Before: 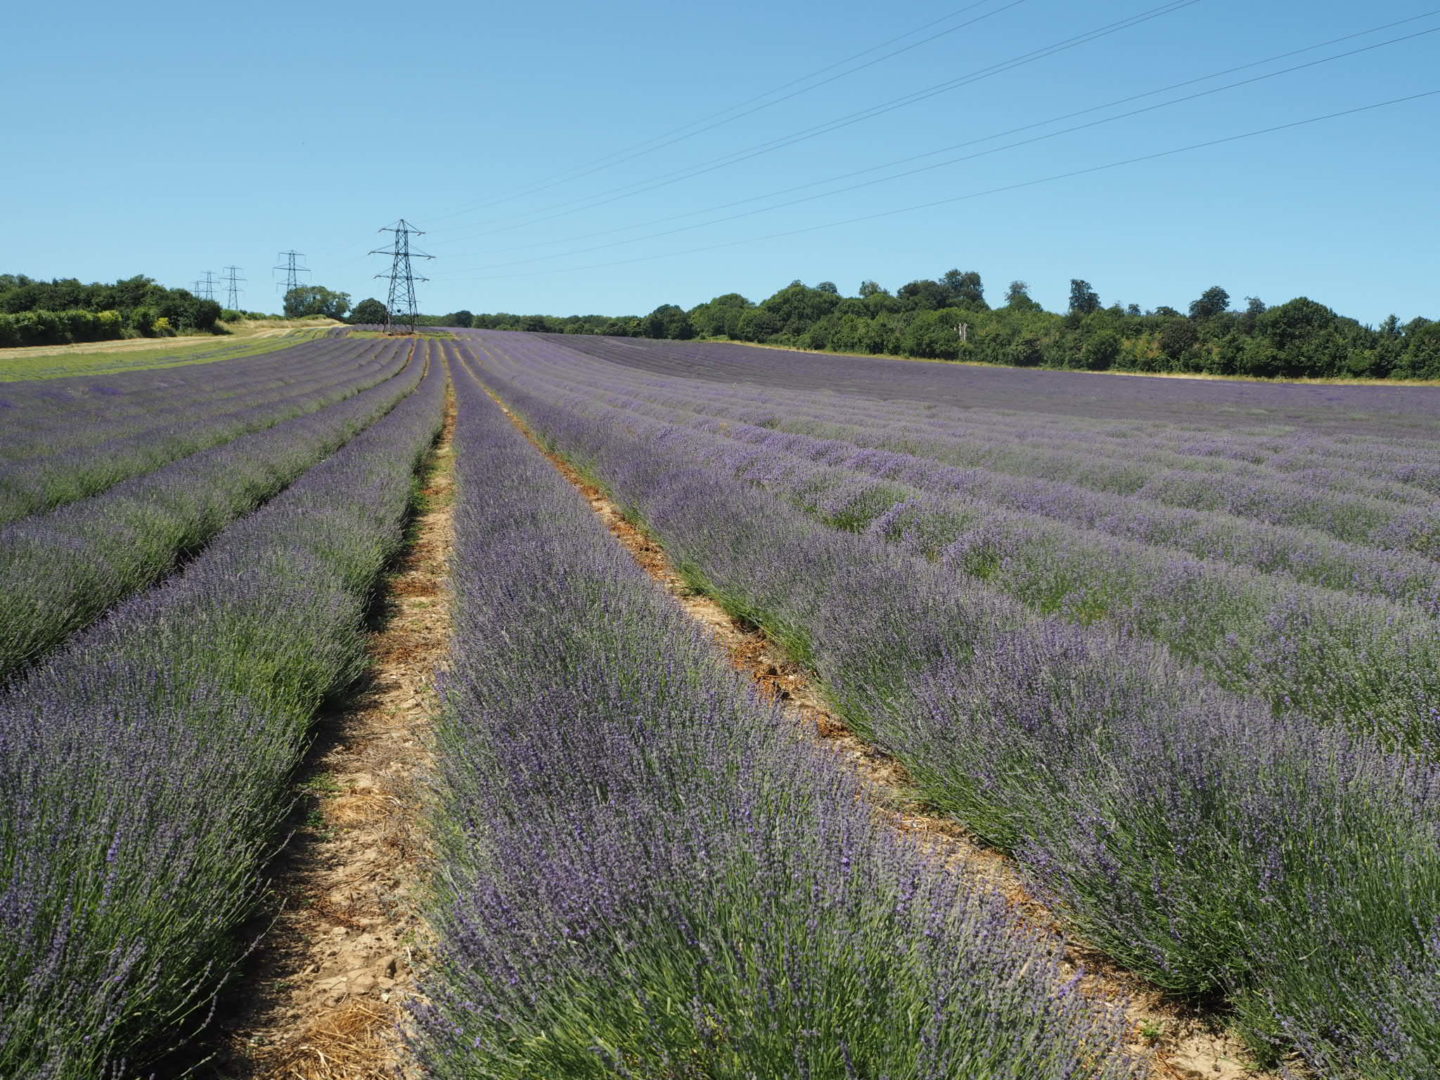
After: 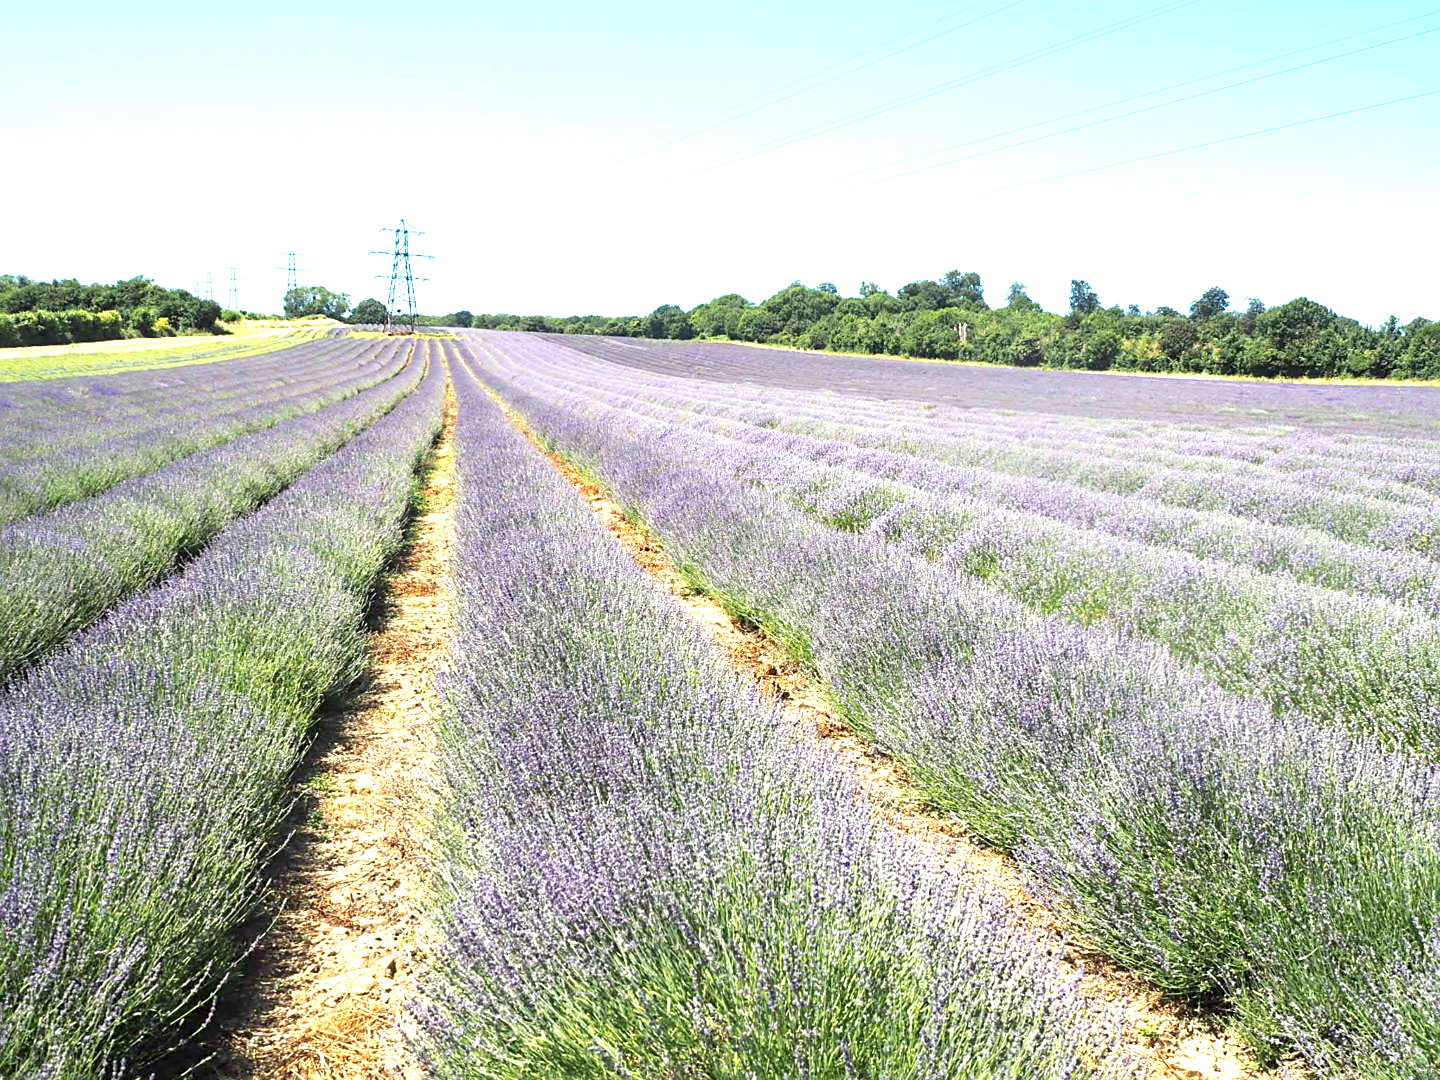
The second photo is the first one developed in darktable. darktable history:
exposure: black level correction 0.001, exposure 1.84 EV, compensate highlight preservation false
tone equalizer: on, module defaults
sharpen: on, module defaults
